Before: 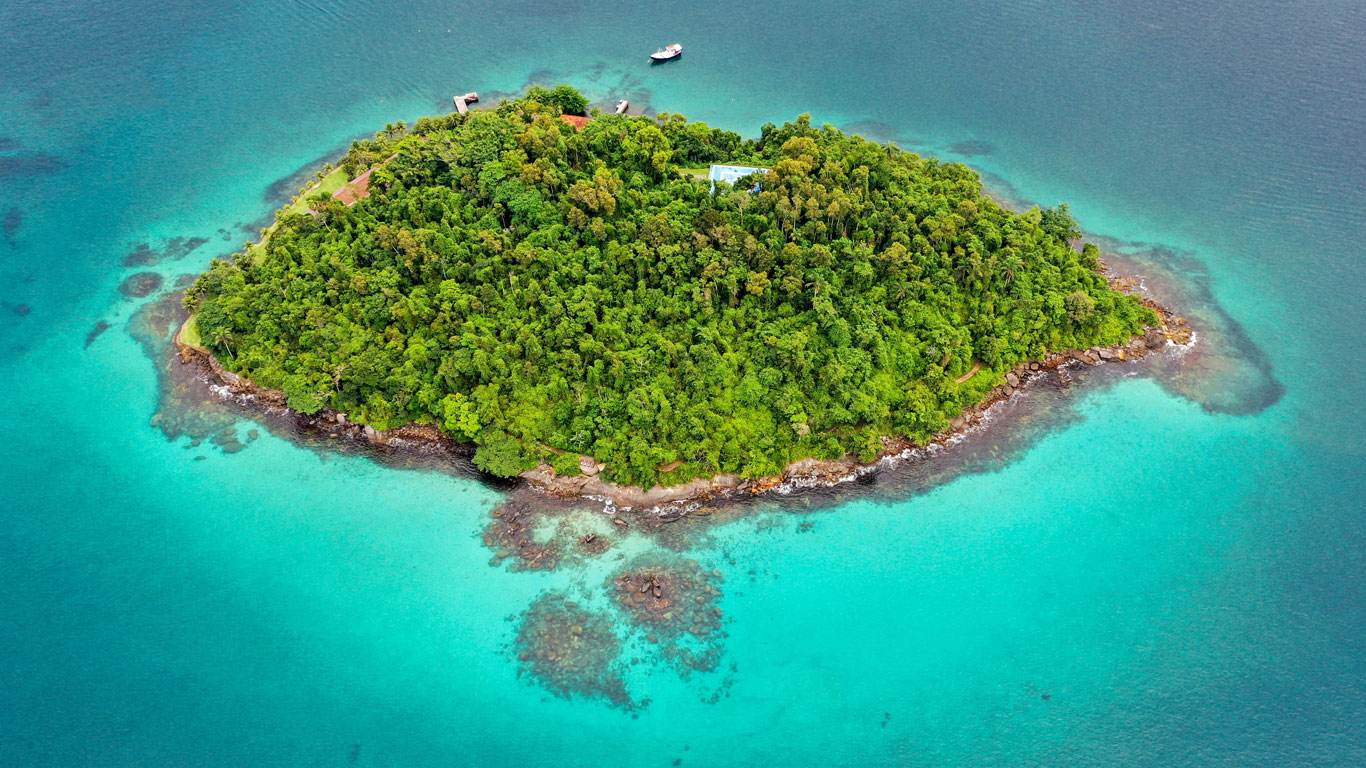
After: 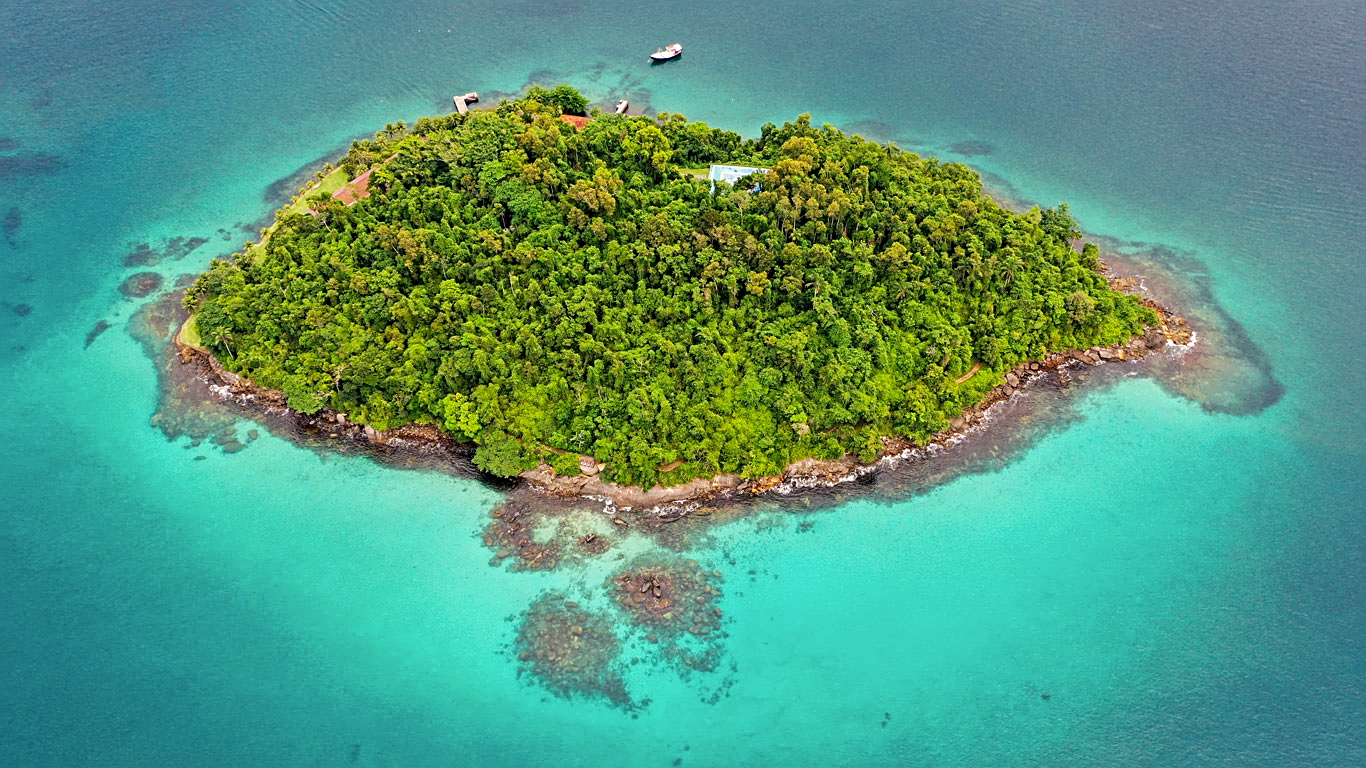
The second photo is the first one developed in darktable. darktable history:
sharpen: radius 2.488, amount 0.329
color correction: highlights a* 3.66, highlights b* 5.1
